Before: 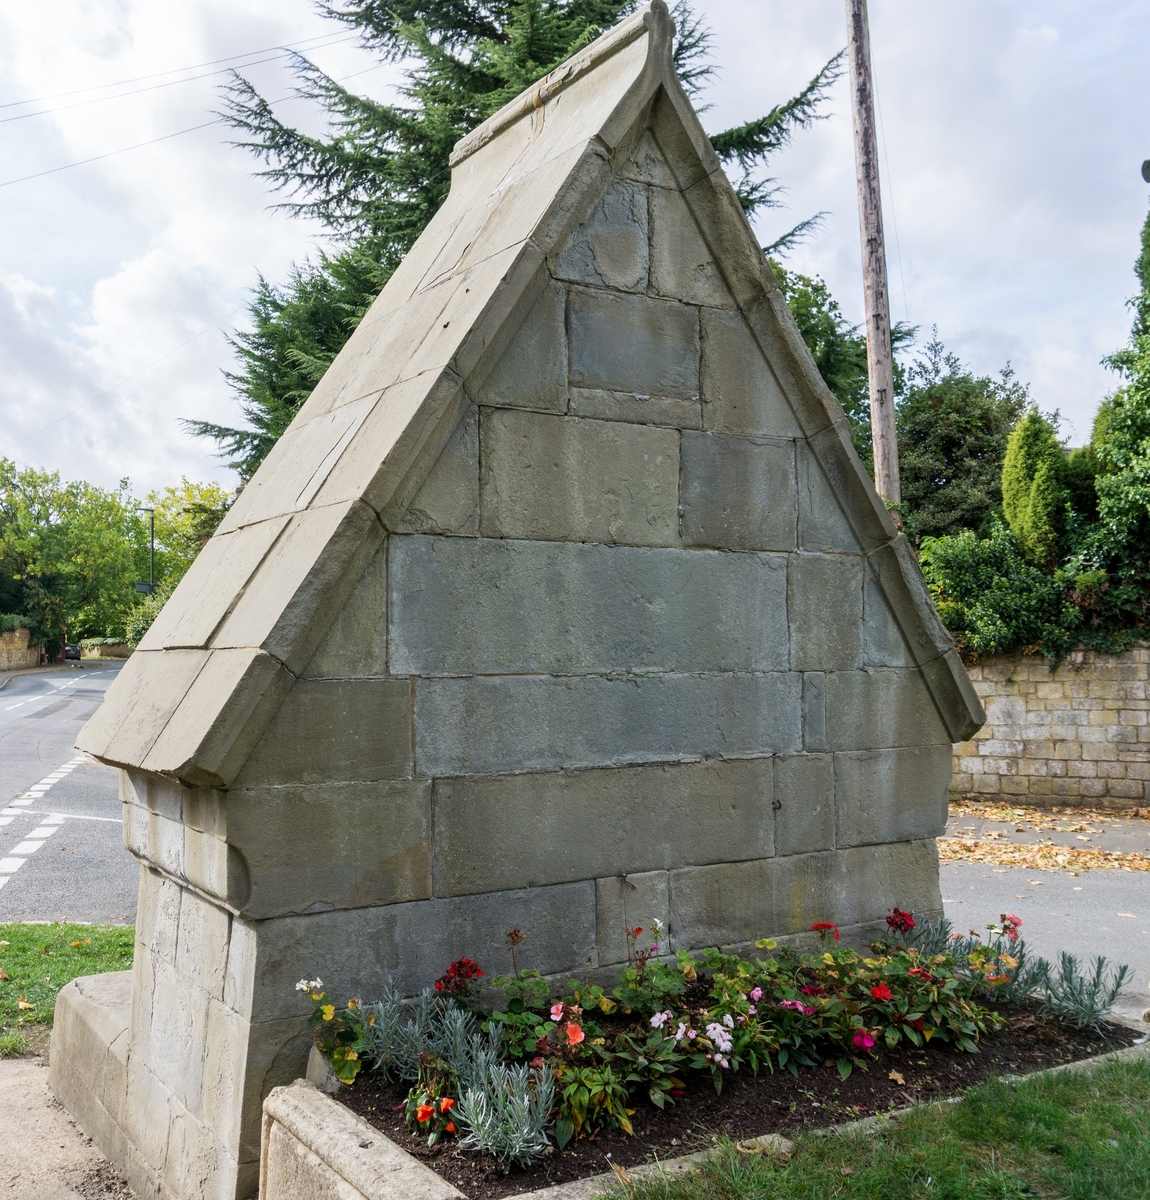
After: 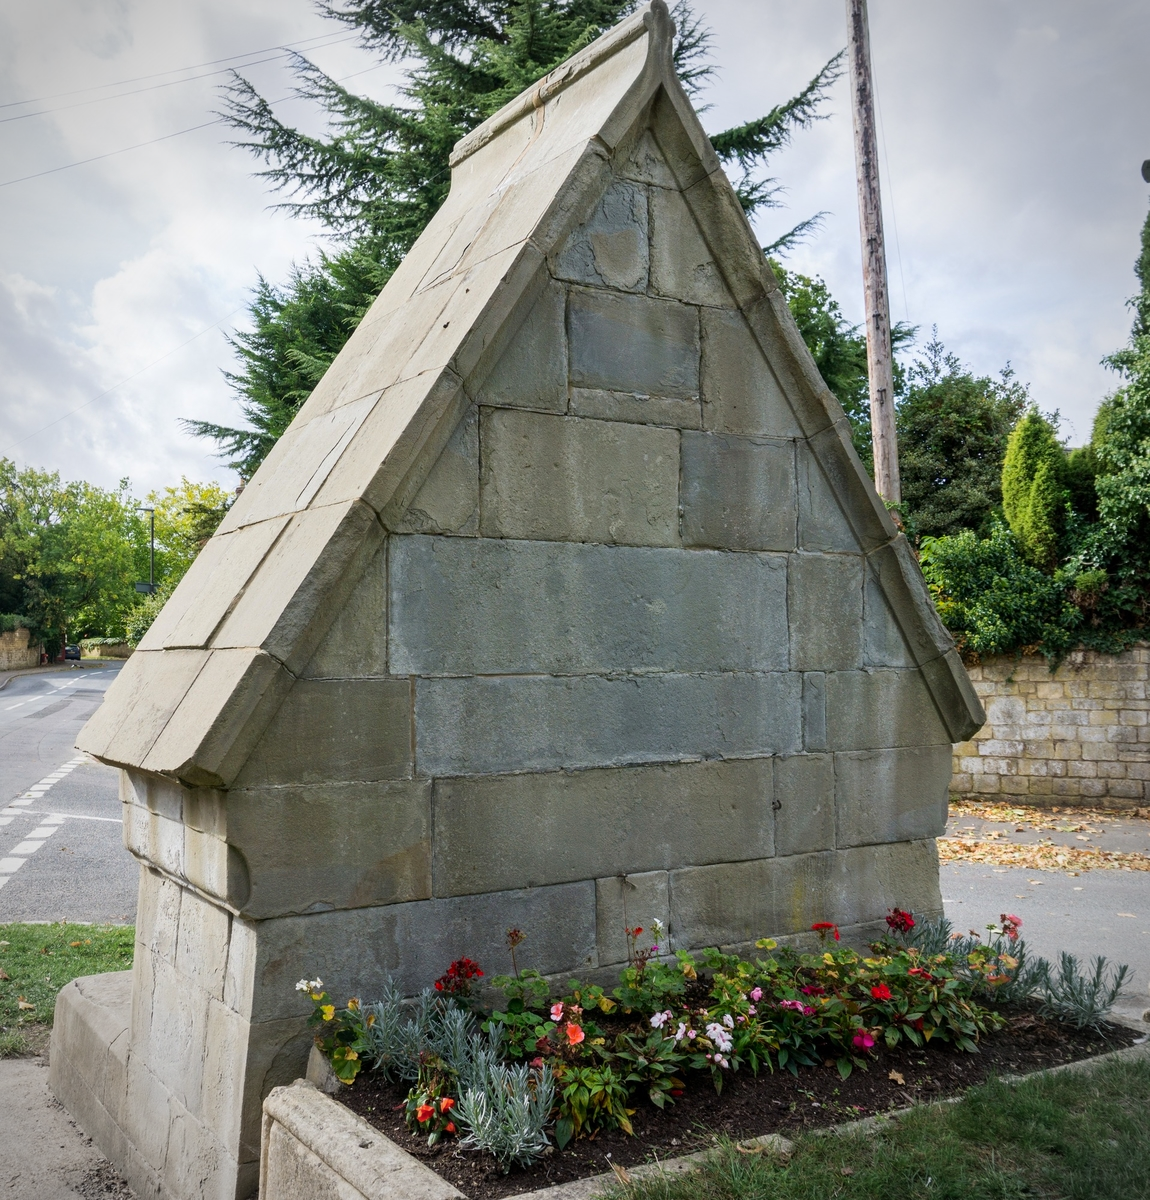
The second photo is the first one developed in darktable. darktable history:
vignetting: on, module defaults
contrast brightness saturation: contrast 0.045, saturation 0.071
